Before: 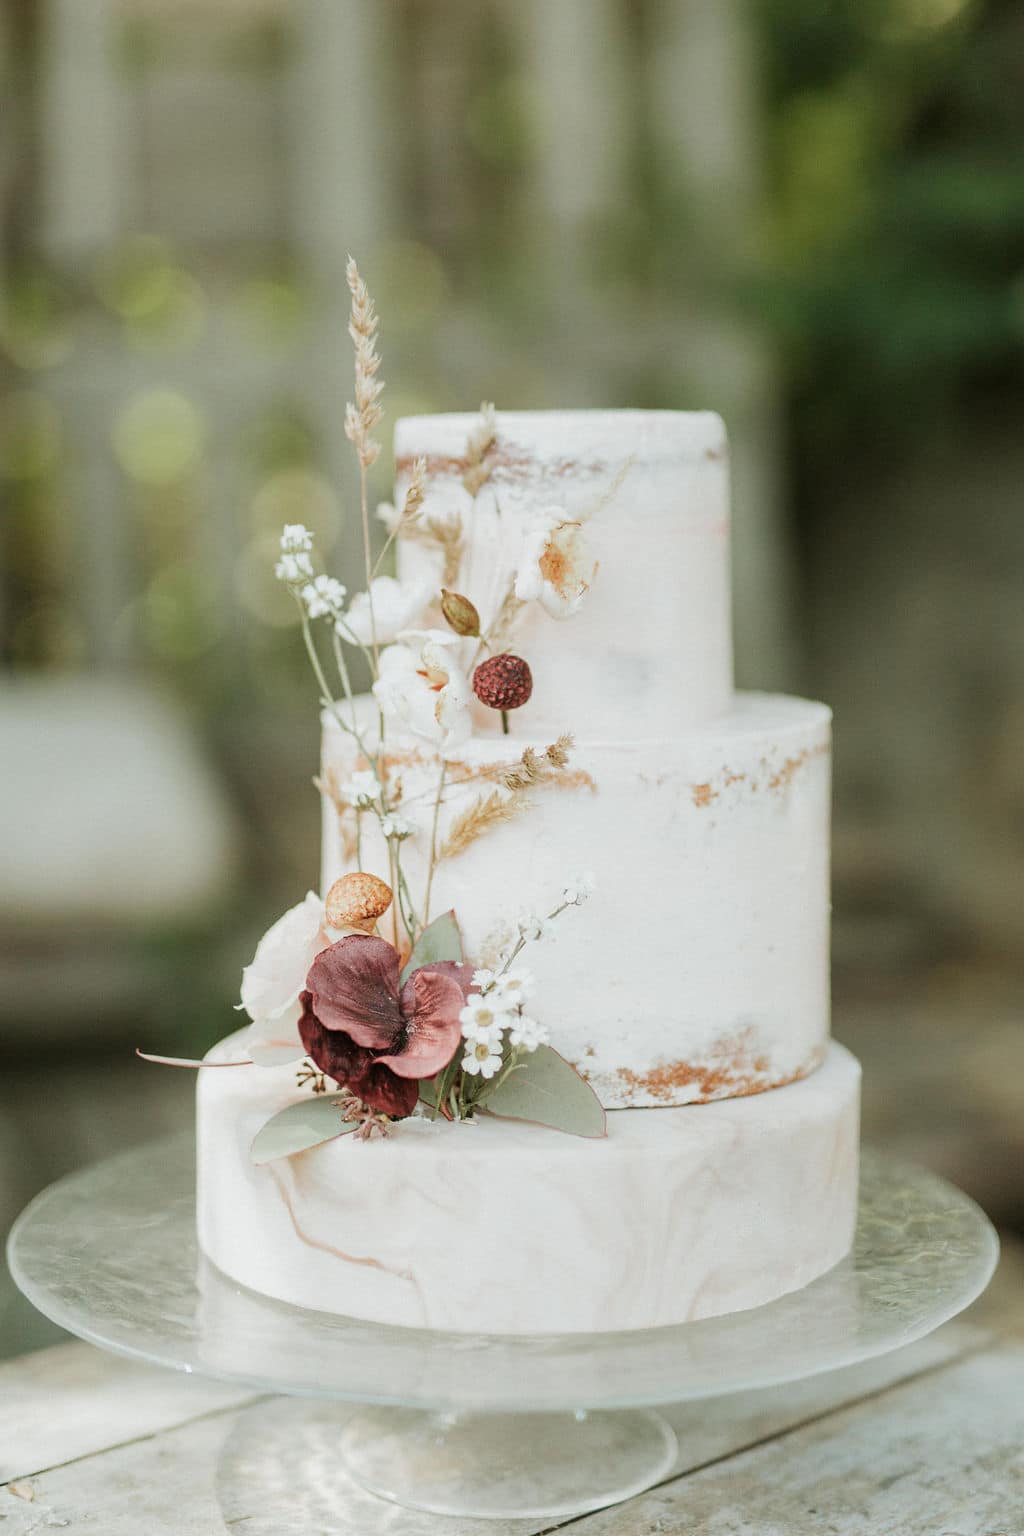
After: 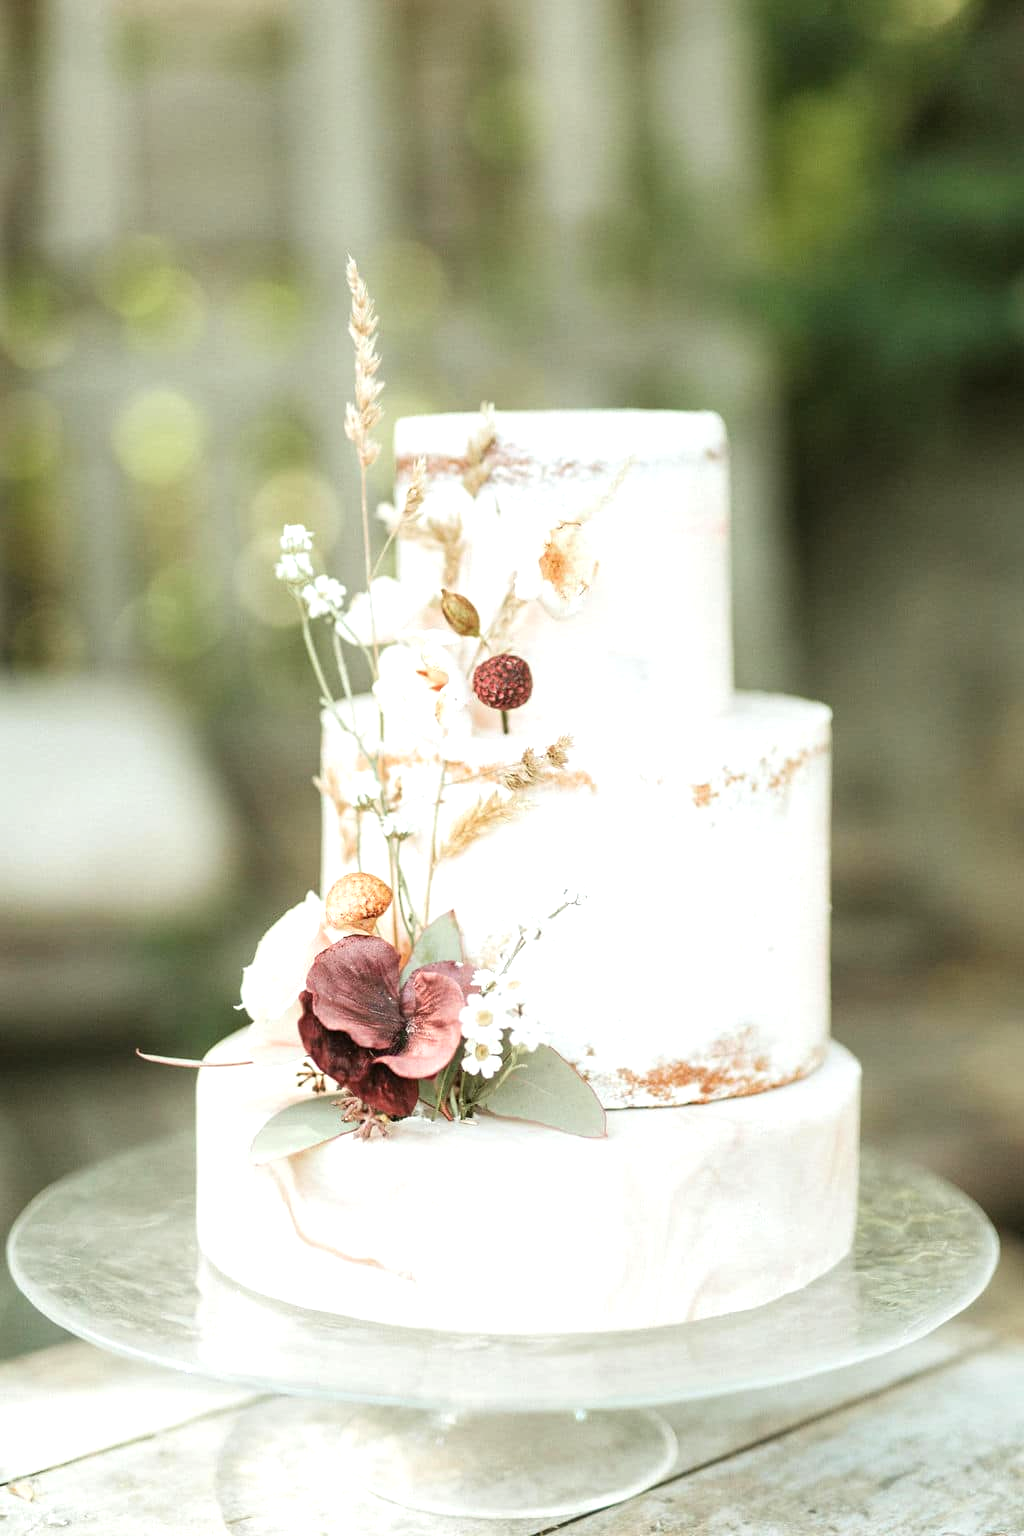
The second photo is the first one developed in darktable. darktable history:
exposure: black level correction 0, exposure 0.699 EV, compensate highlight preservation false
tone equalizer: mask exposure compensation -0.509 EV
